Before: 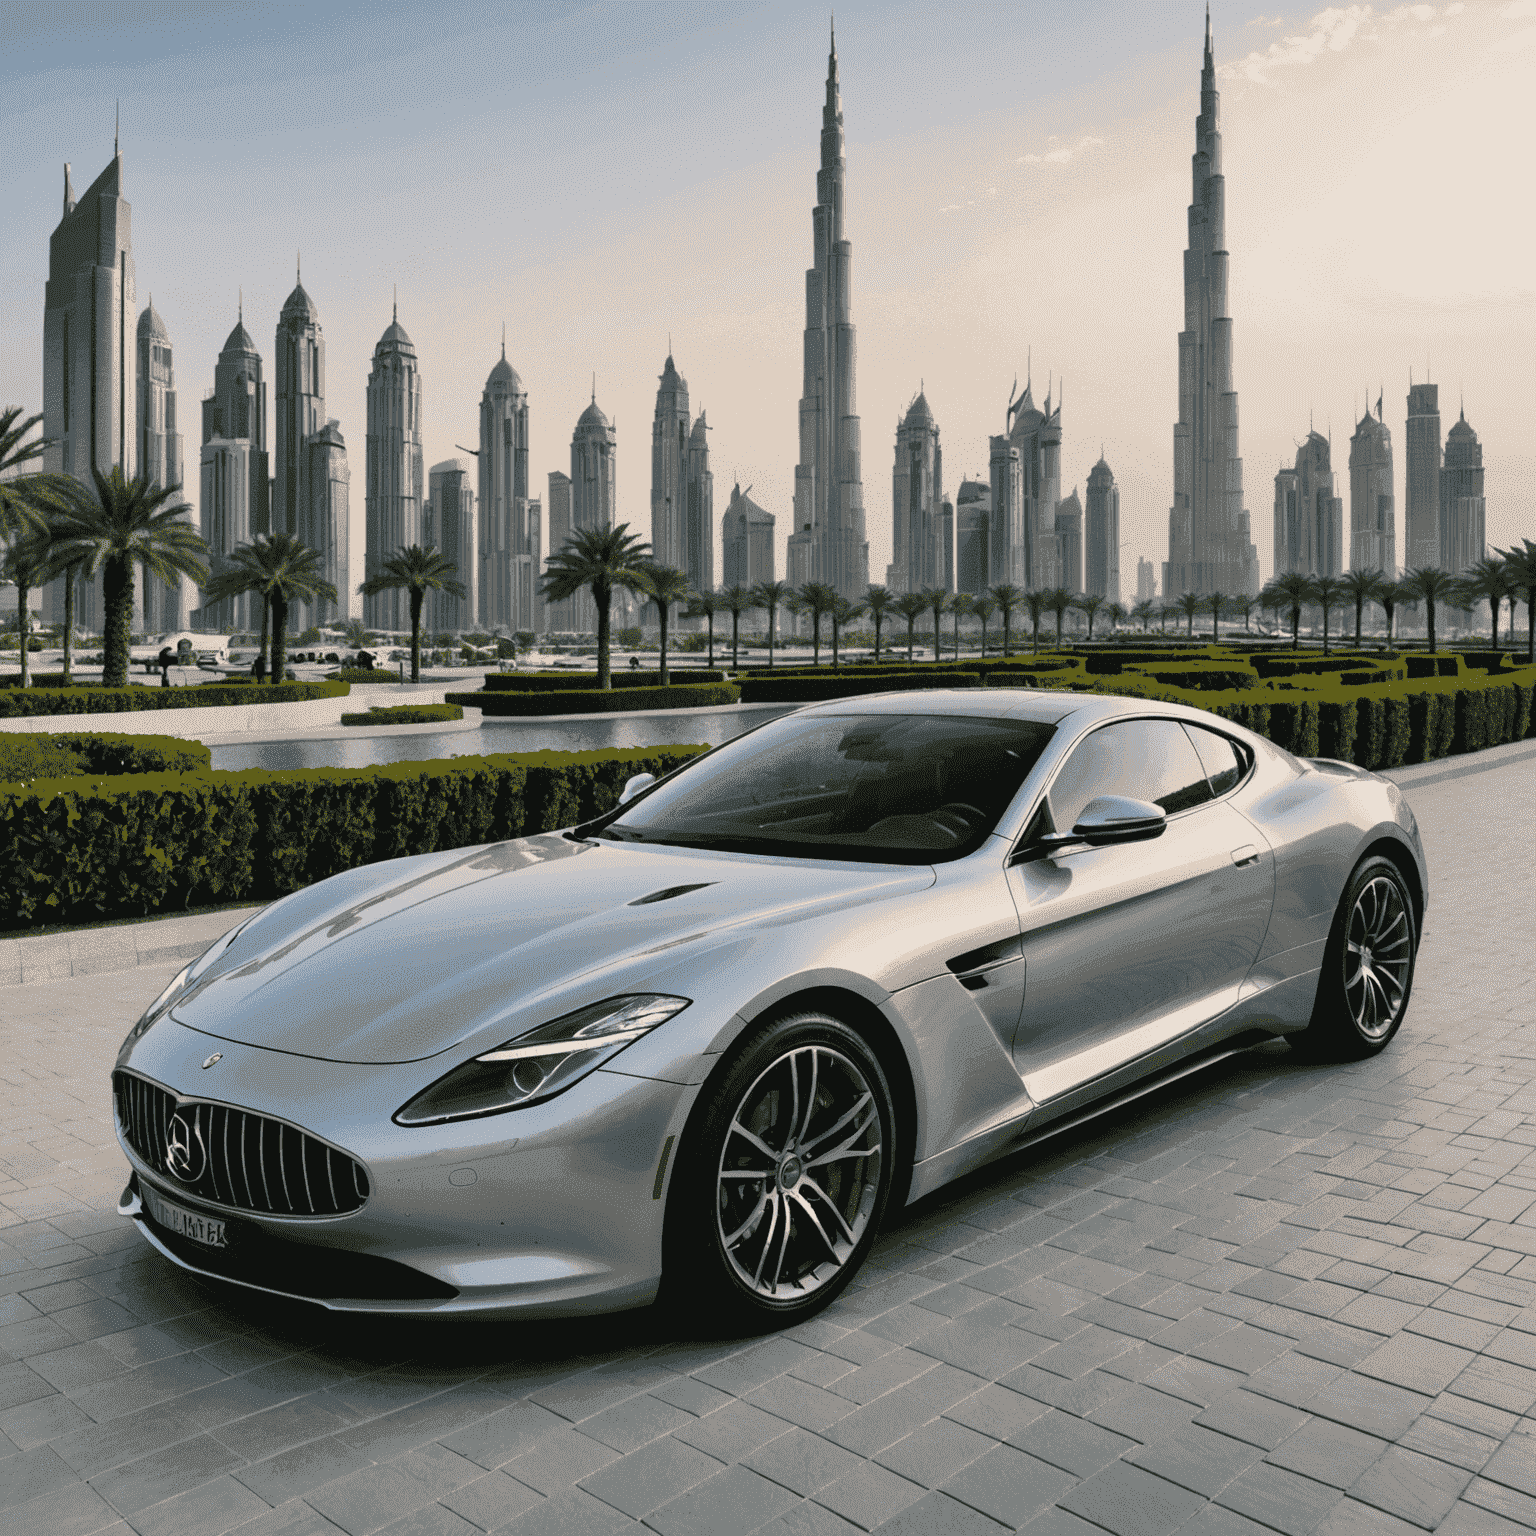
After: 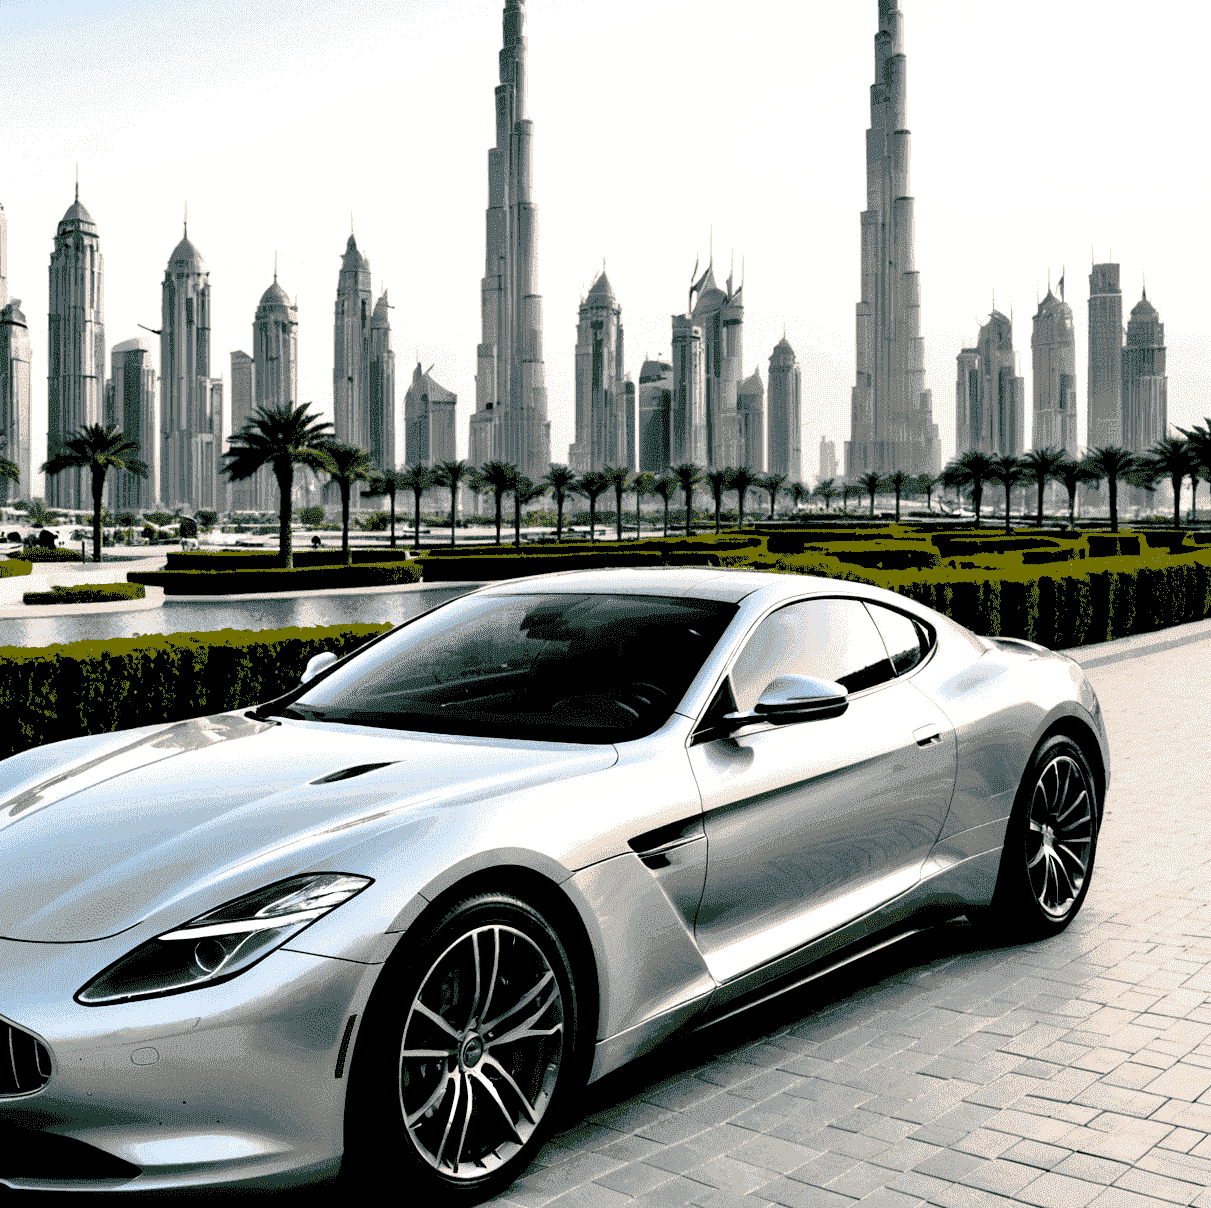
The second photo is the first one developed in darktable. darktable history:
crop and rotate: left 20.74%, top 7.912%, right 0.375%, bottom 13.378%
exposure: black level correction 0.035, exposure 0.9 EV, compensate highlight preservation false
